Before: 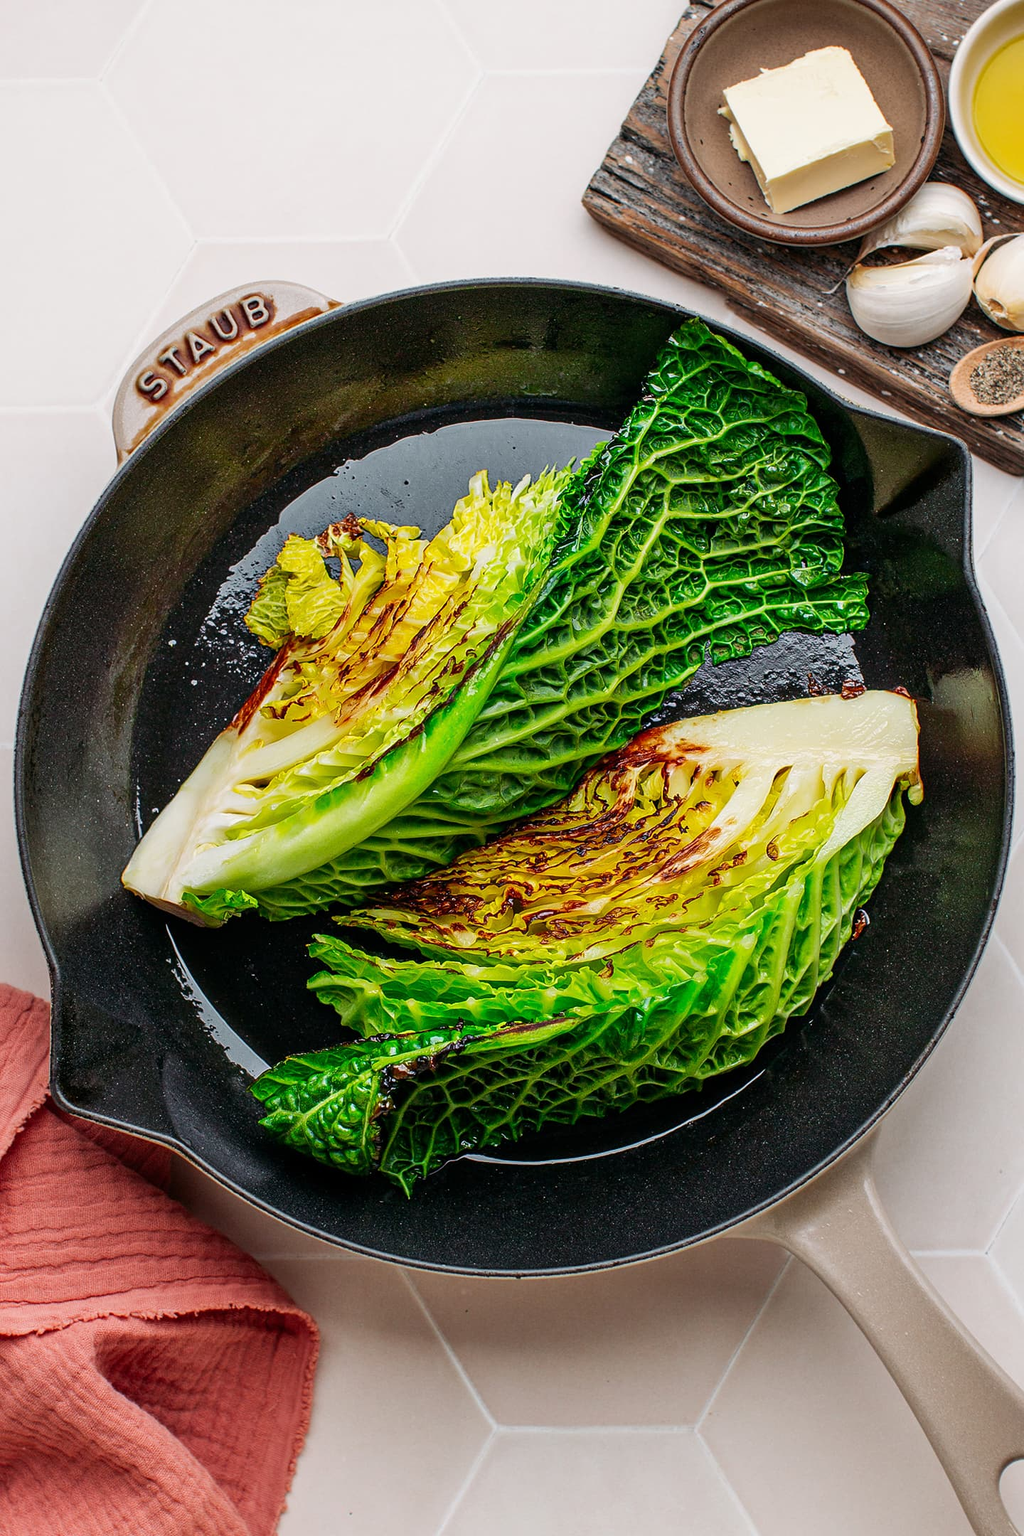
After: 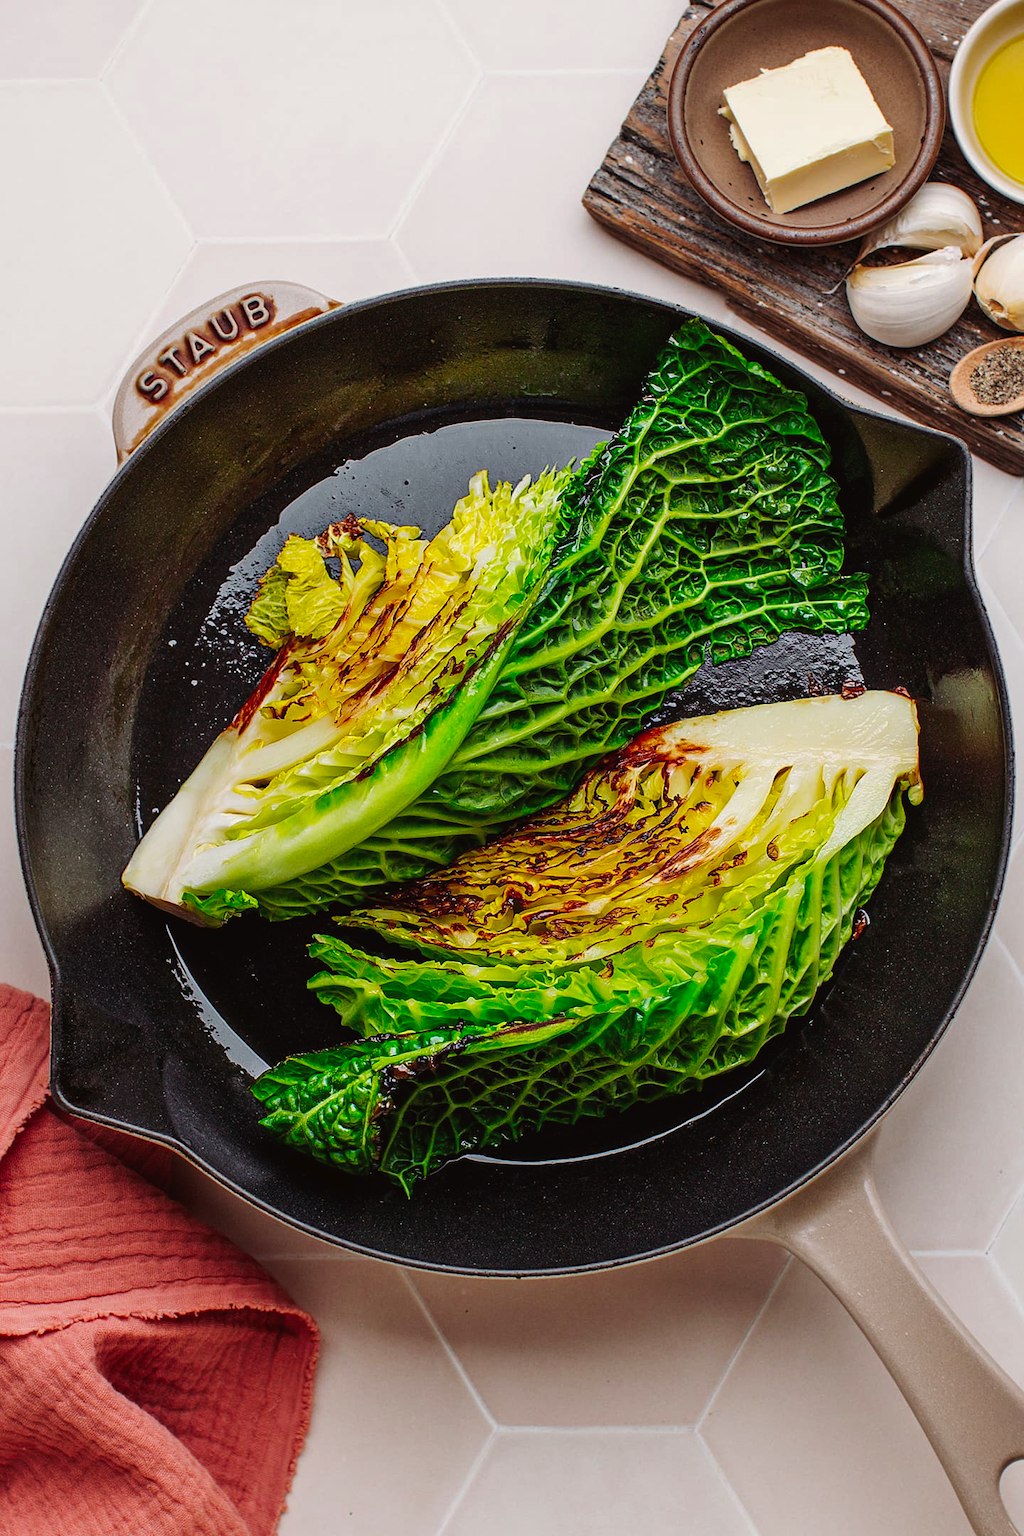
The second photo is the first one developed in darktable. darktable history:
color balance: mode lift, gamma, gain (sRGB), lift [1, 1.049, 1, 1]
tone curve: curves: ch0 [(0, 0) (0.003, 0.019) (0.011, 0.022) (0.025, 0.027) (0.044, 0.037) (0.069, 0.049) (0.1, 0.066) (0.136, 0.091) (0.177, 0.125) (0.224, 0.159) (0.277, 0.206) (0.335, 0.266) (0.399, 0.332) (0.468, 0.411) (0.543, 0.492) (0.623, 0.577) (0.709, 0.668) (0.801, 0.767) (0.898, 0.869) (1, 1)], preserve colors none
